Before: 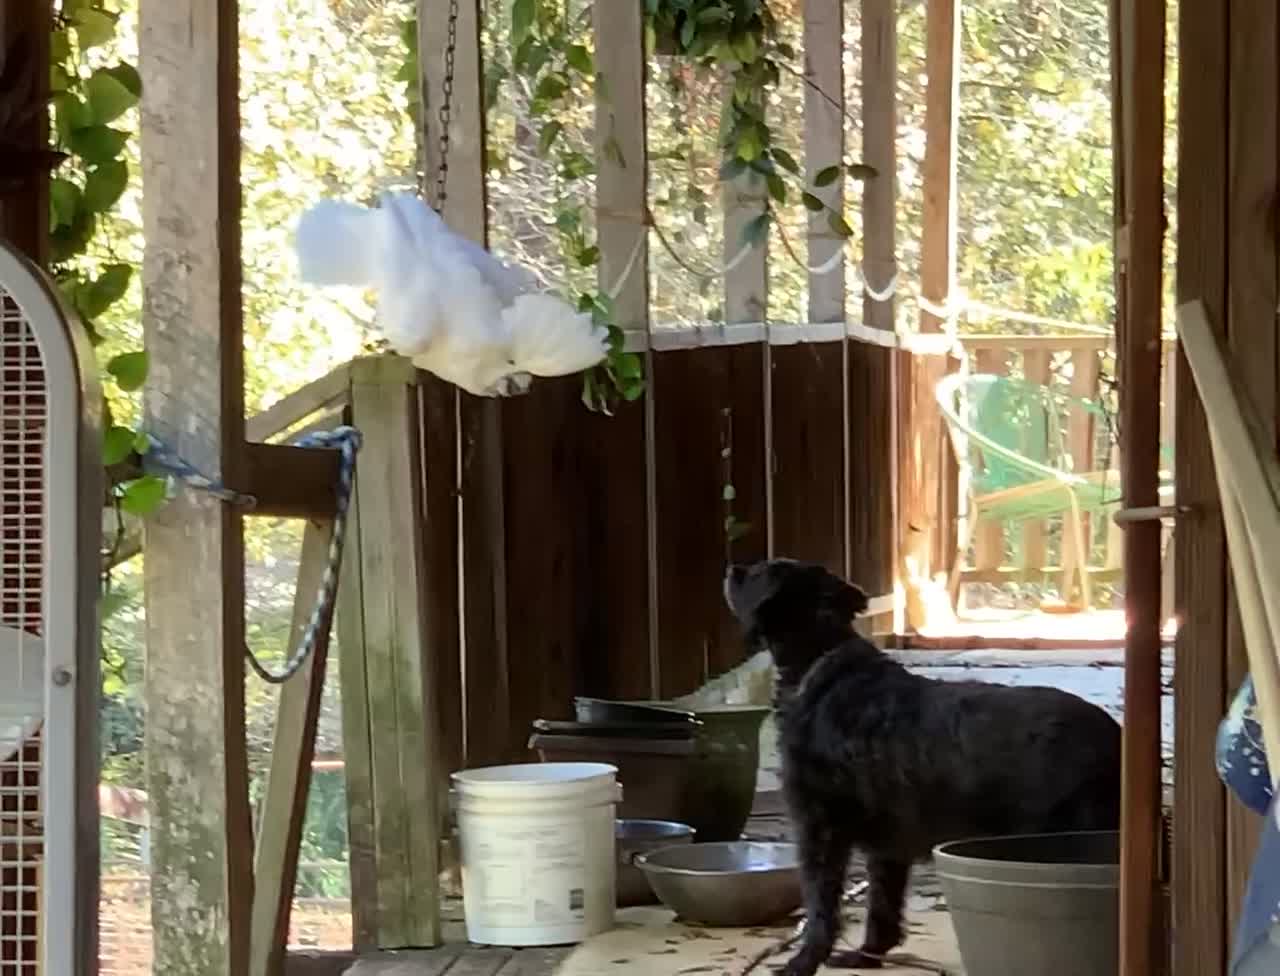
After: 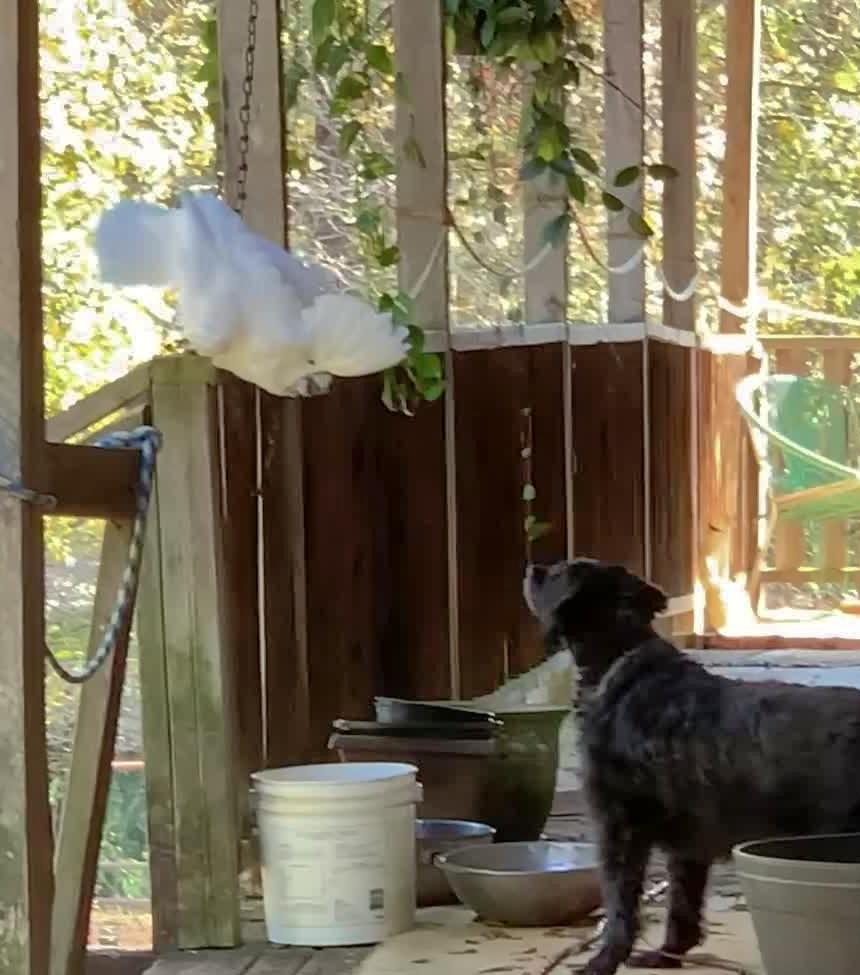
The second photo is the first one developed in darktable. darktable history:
crop and rotate: left 15.68%, right 17.093%
shadows and highlights: highlights -59.95
